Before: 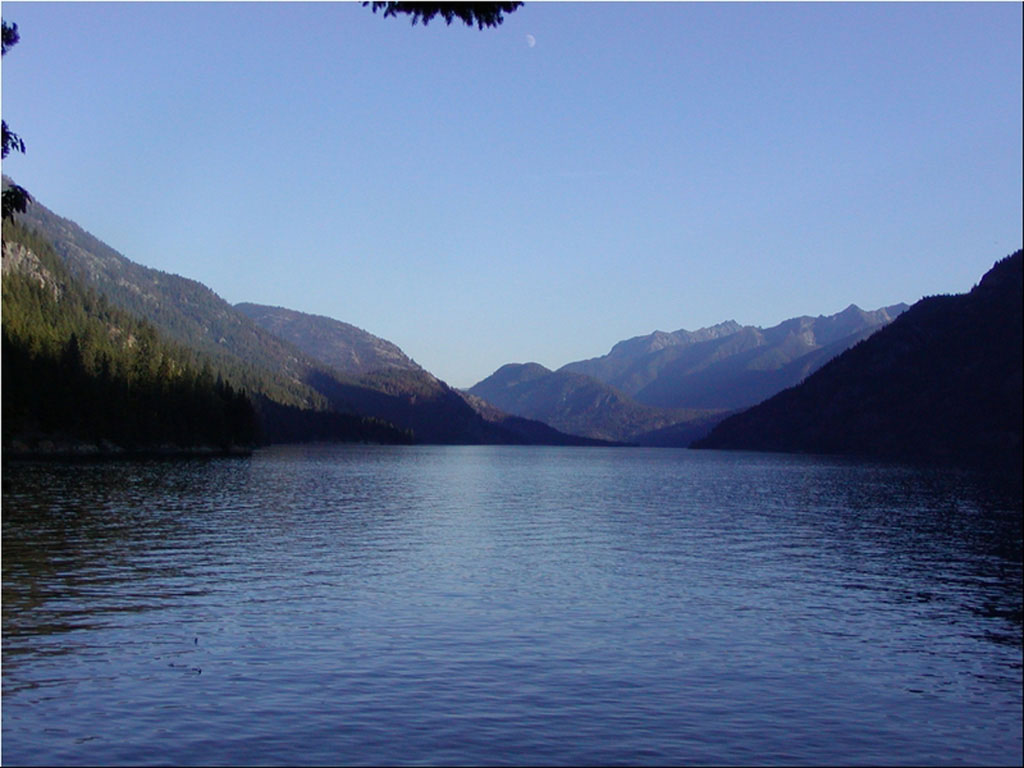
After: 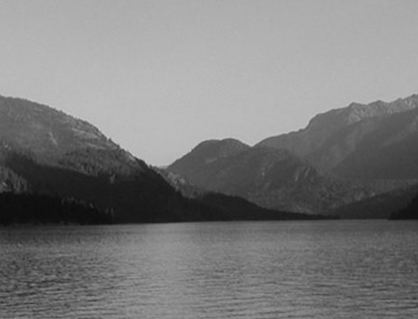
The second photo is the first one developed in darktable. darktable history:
monochrome: a -6.99, b 35.61, size 1.4
rotate and perspective: rotation -1.75°, automatic cropping off
crop: left 30%, top 30%, right 30%, bottom 30%
shadows and highlights: shadows 20.55, highlights -20.99, soften with gaussian
